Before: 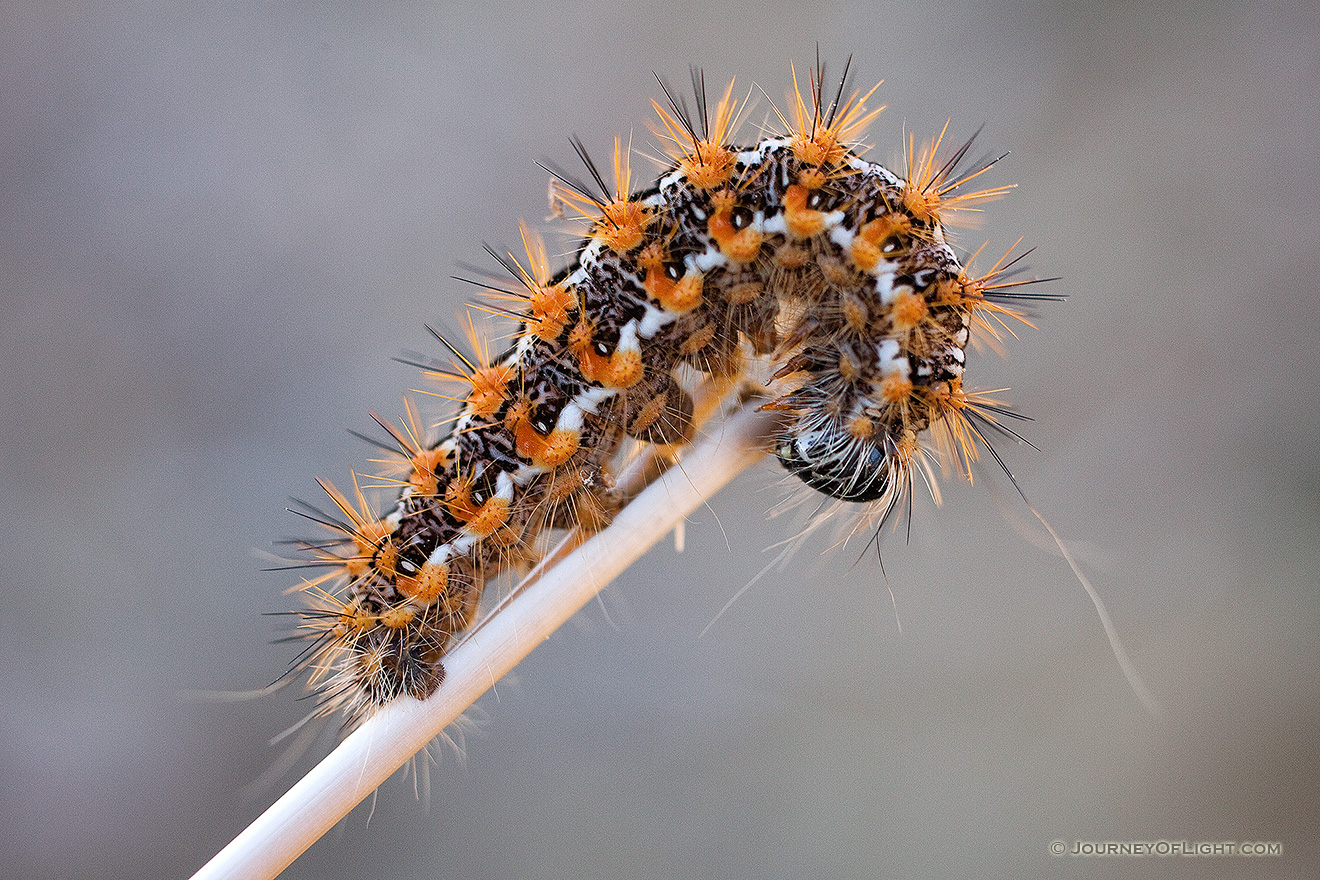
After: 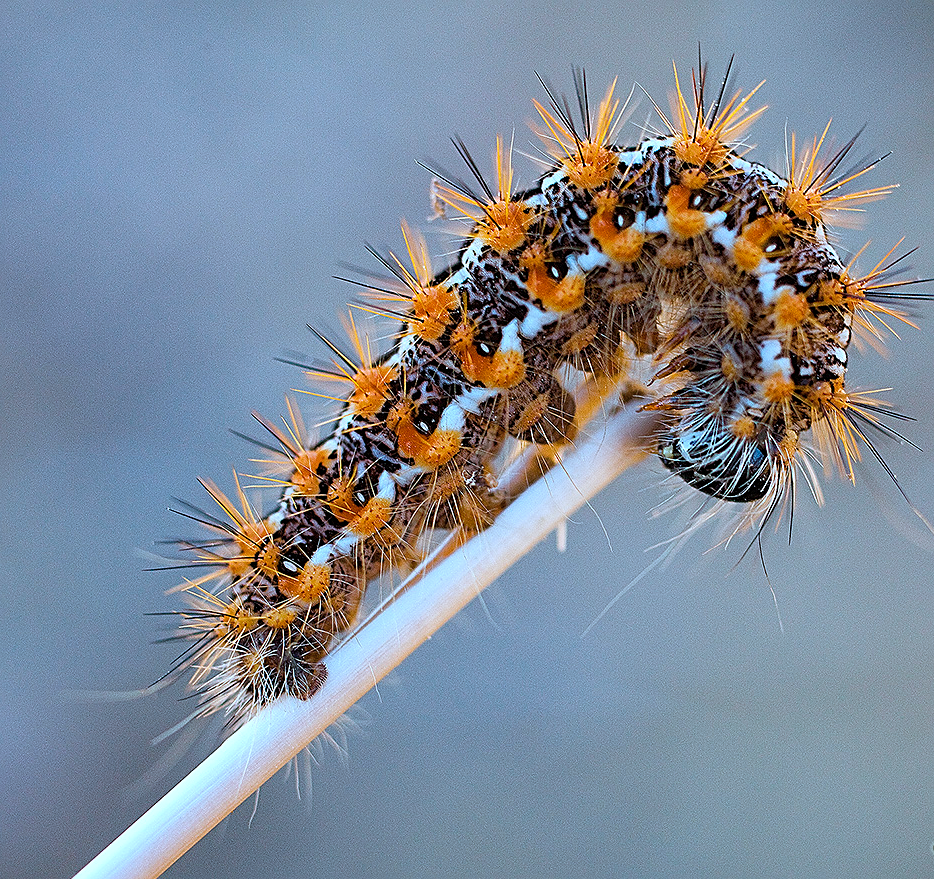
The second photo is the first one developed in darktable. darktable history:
color balance rgb: perceptual saturation grading › global saturation 25%, global vibrance 20%
crop and rotate: left 9.061%, right 20.142%
color correction: highlights a* -9.73, highlights b* -21.22
rotate and perspective: automatic cropping off
sharpen: on, module defaults
